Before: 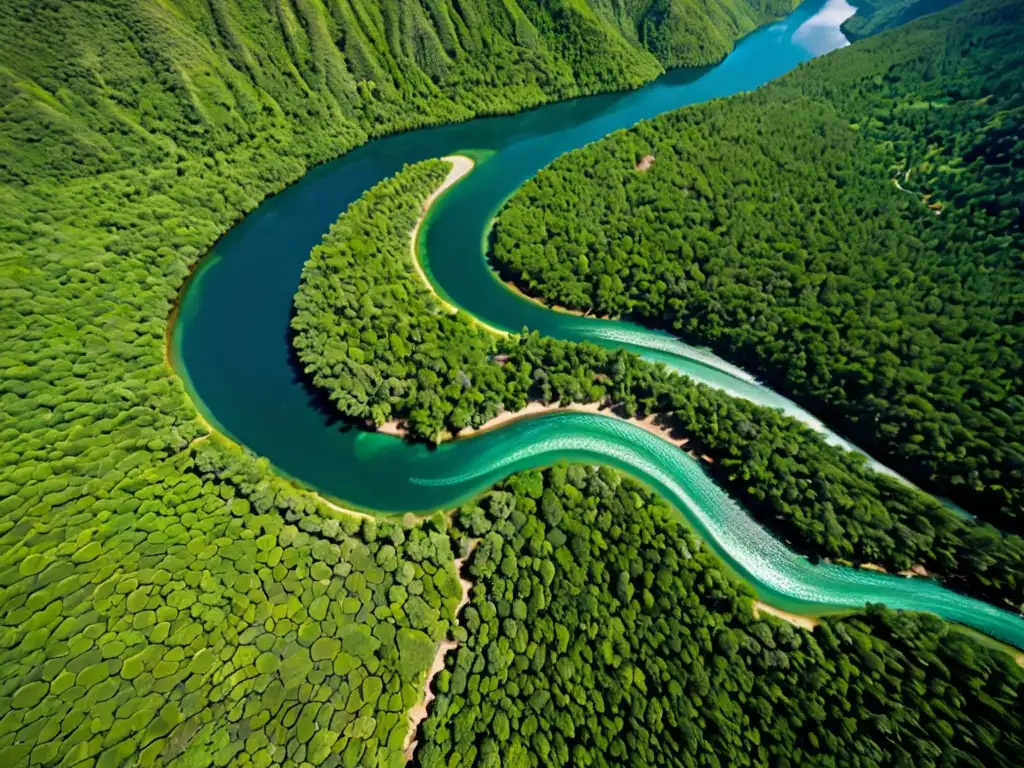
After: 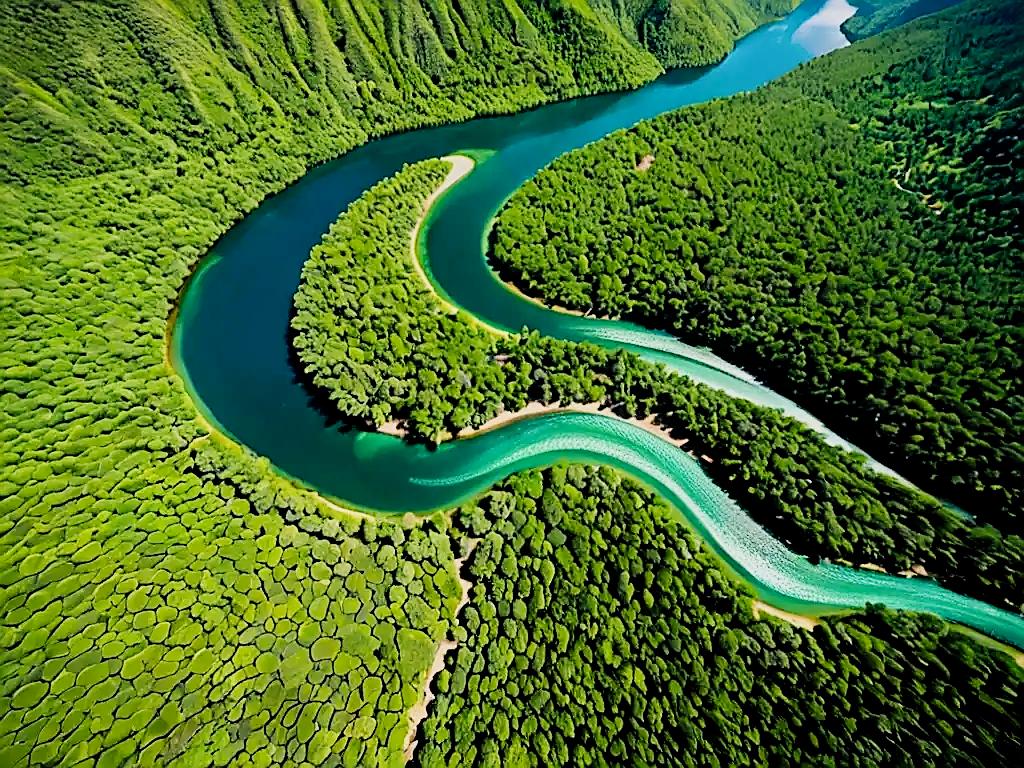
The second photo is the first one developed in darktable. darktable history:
filmic rgb: black relative exposure -7.65 EV, white relative exposure 4.56 EV, hardness 3.61, contrast 1.052, color science v6 (2022)
sharpen: radius 1.379, amount 1.266, threshold 0.757
tone curve: curves: ch0 [(0, 0) (0.004, 0.001) (0.133, 0.112) (0.325, 0.362) (0.832, 0.893) (1, 1)], preserve colors none
